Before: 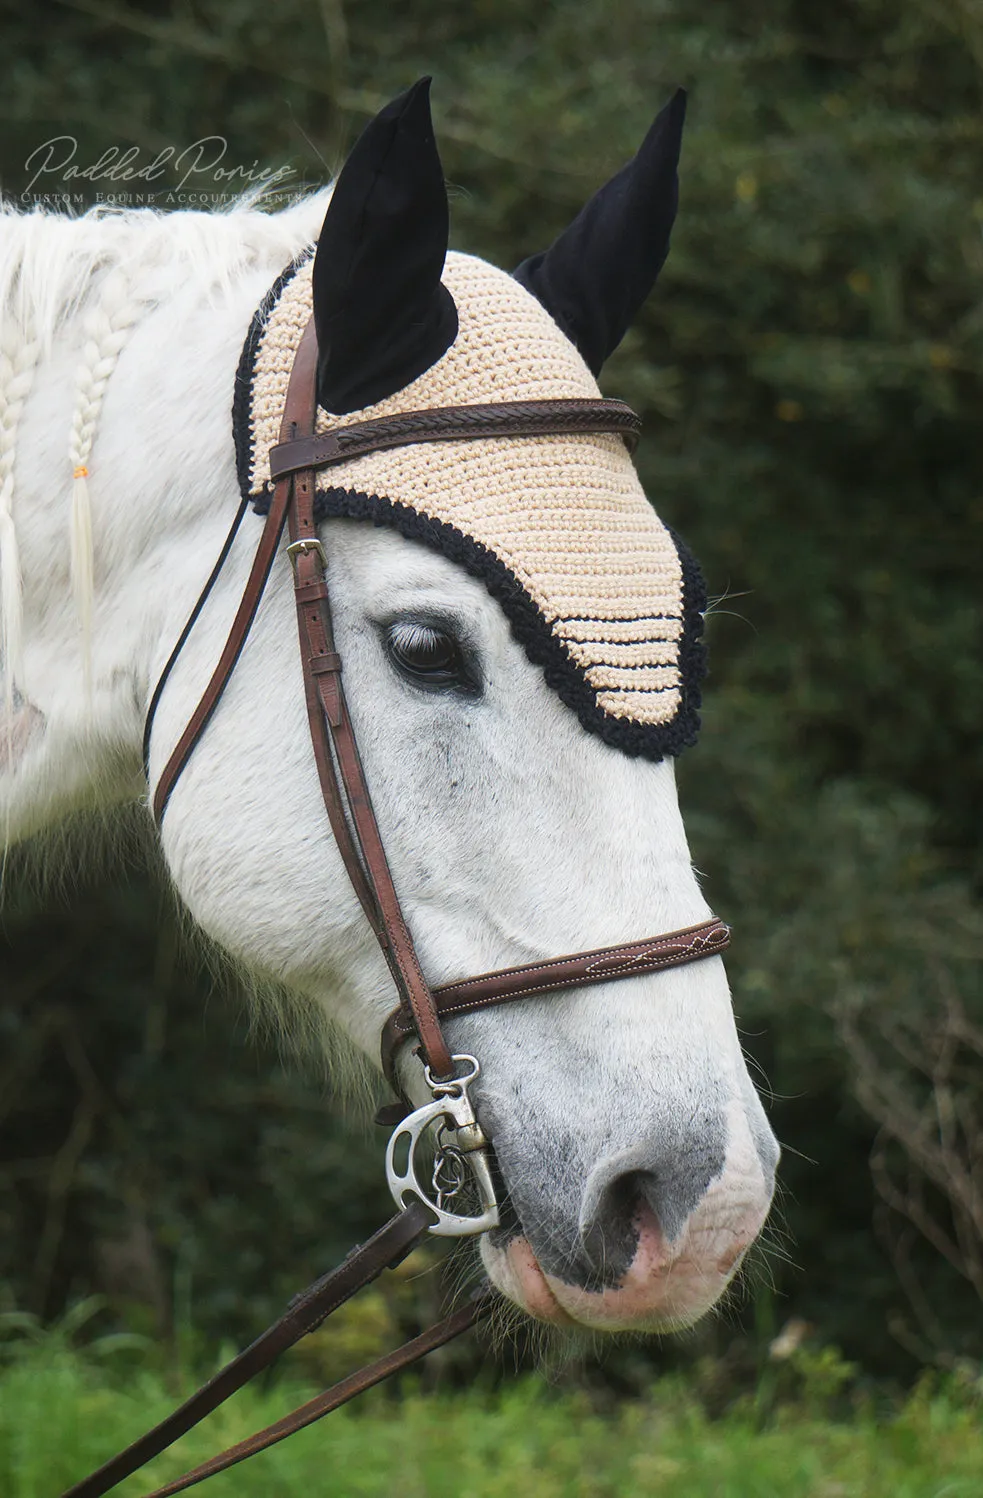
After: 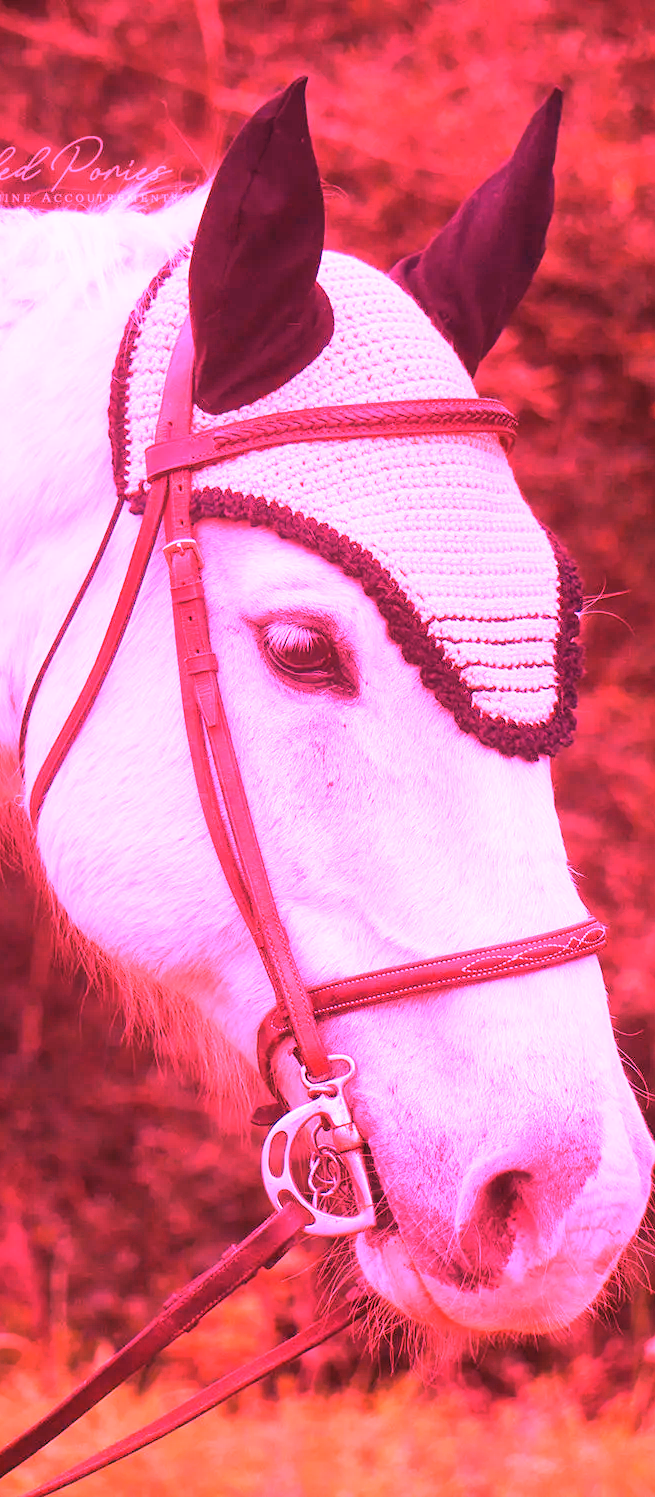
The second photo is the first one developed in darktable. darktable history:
crop and rotate: left 12.673%, right 20.66%
white balance: red 4.26, blue 1.802
